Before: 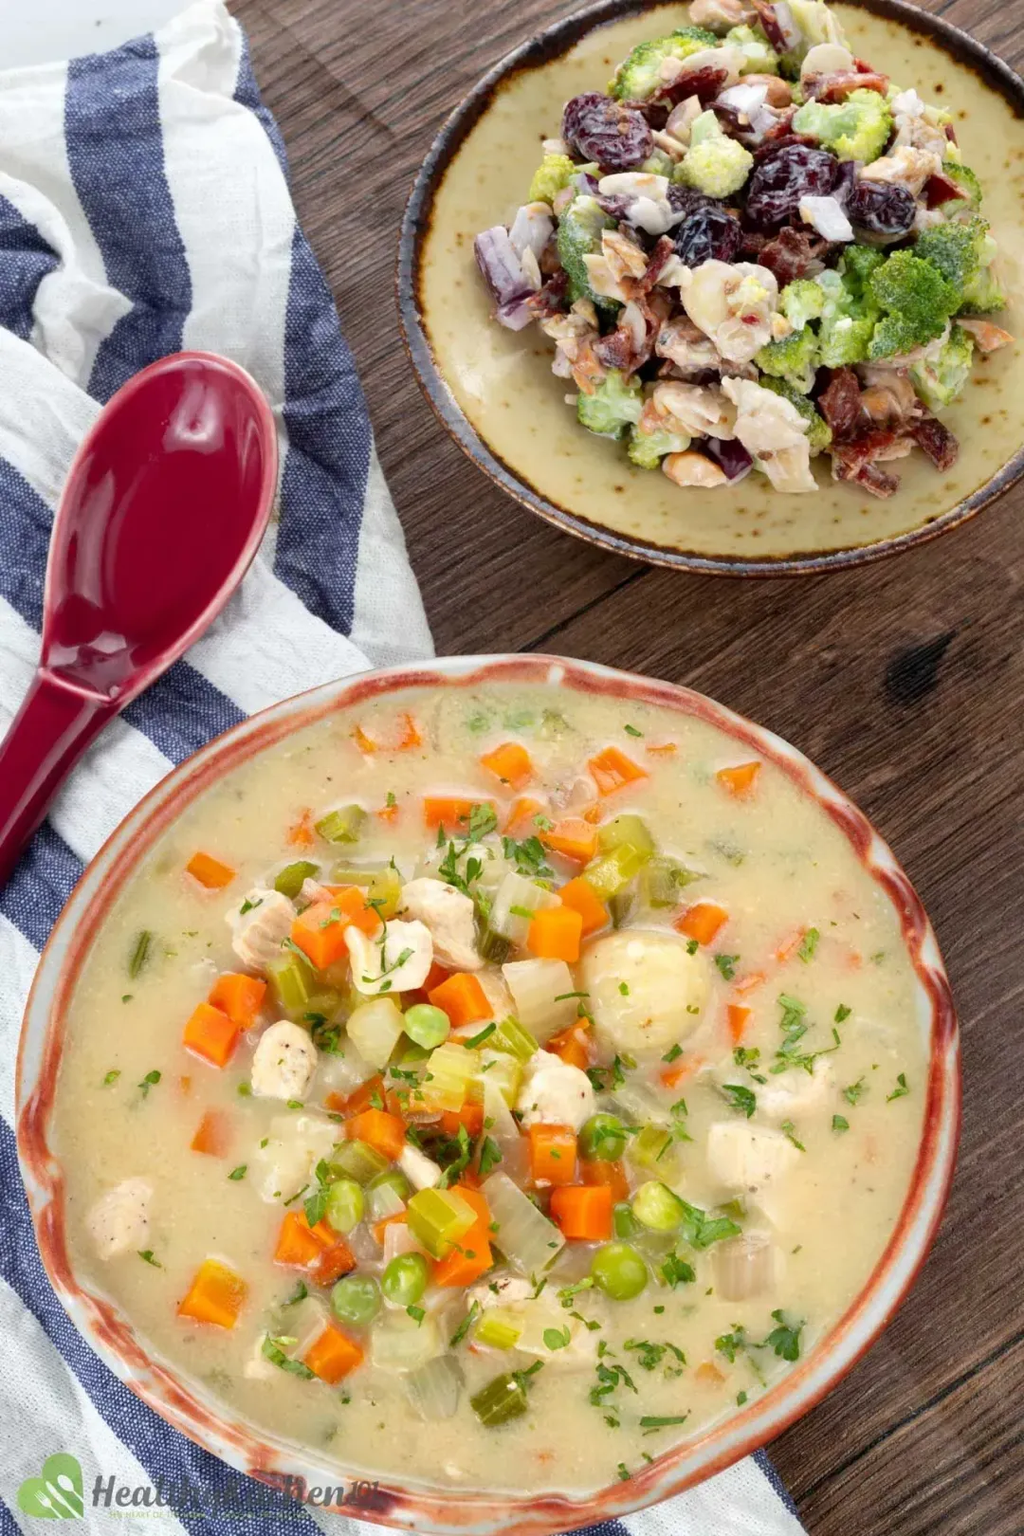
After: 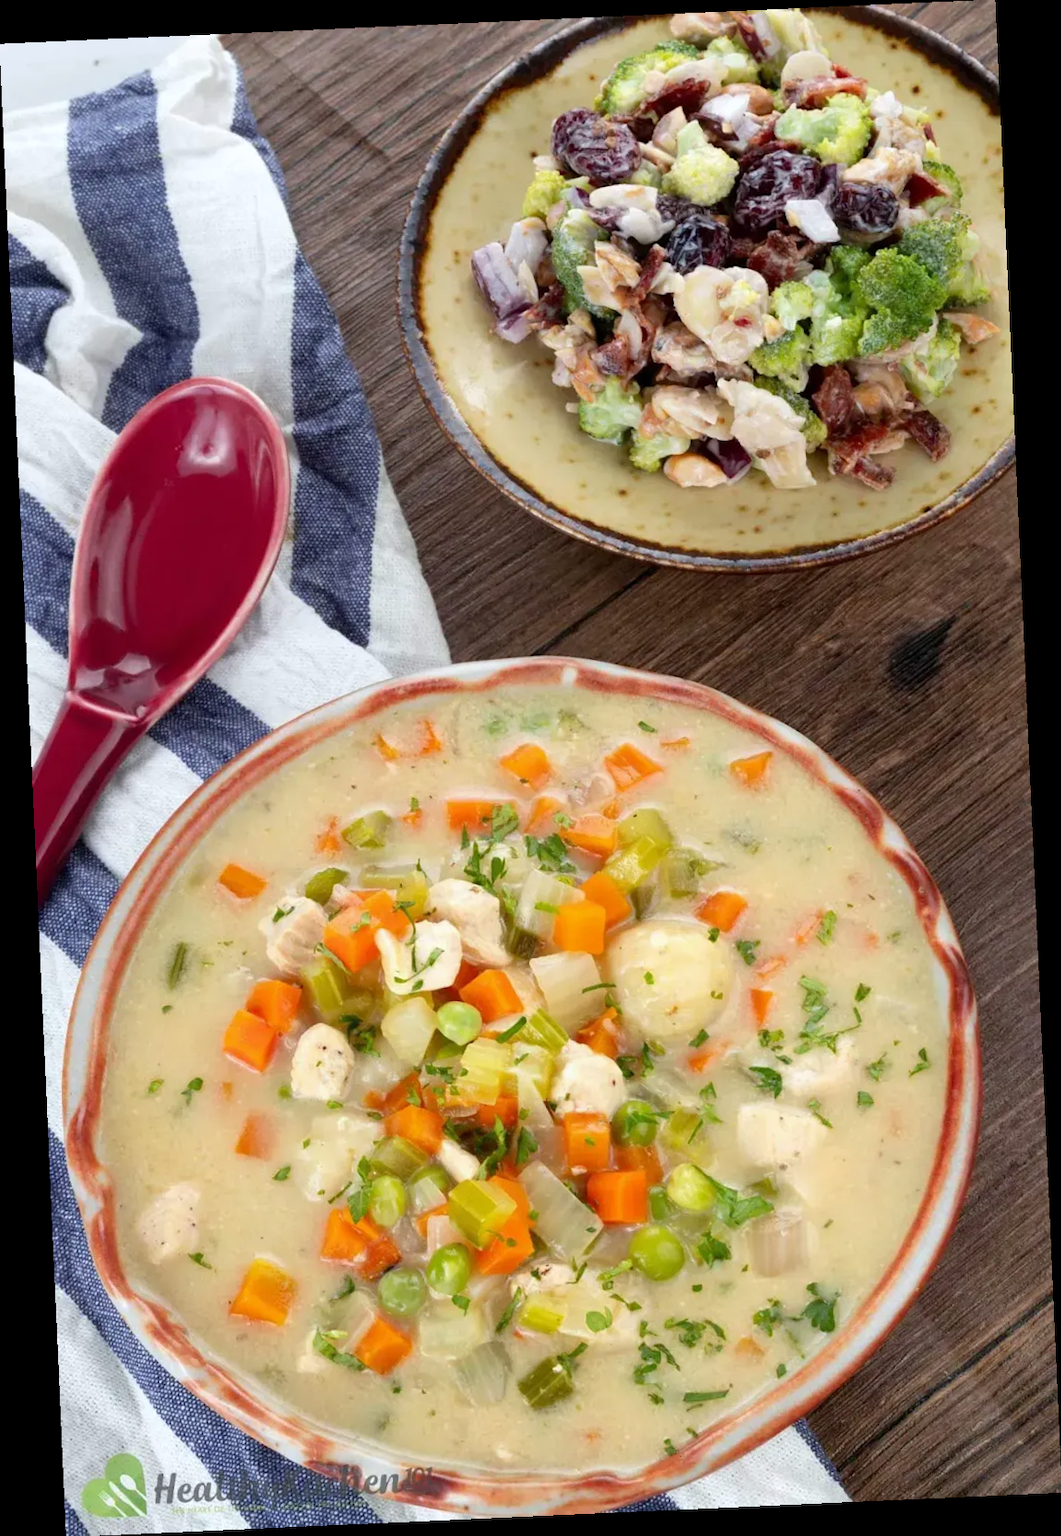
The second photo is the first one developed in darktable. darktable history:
rotate and perspective: rotation -2.56°, automatic cropping off
white balance: red 0.988, blue 1.017
